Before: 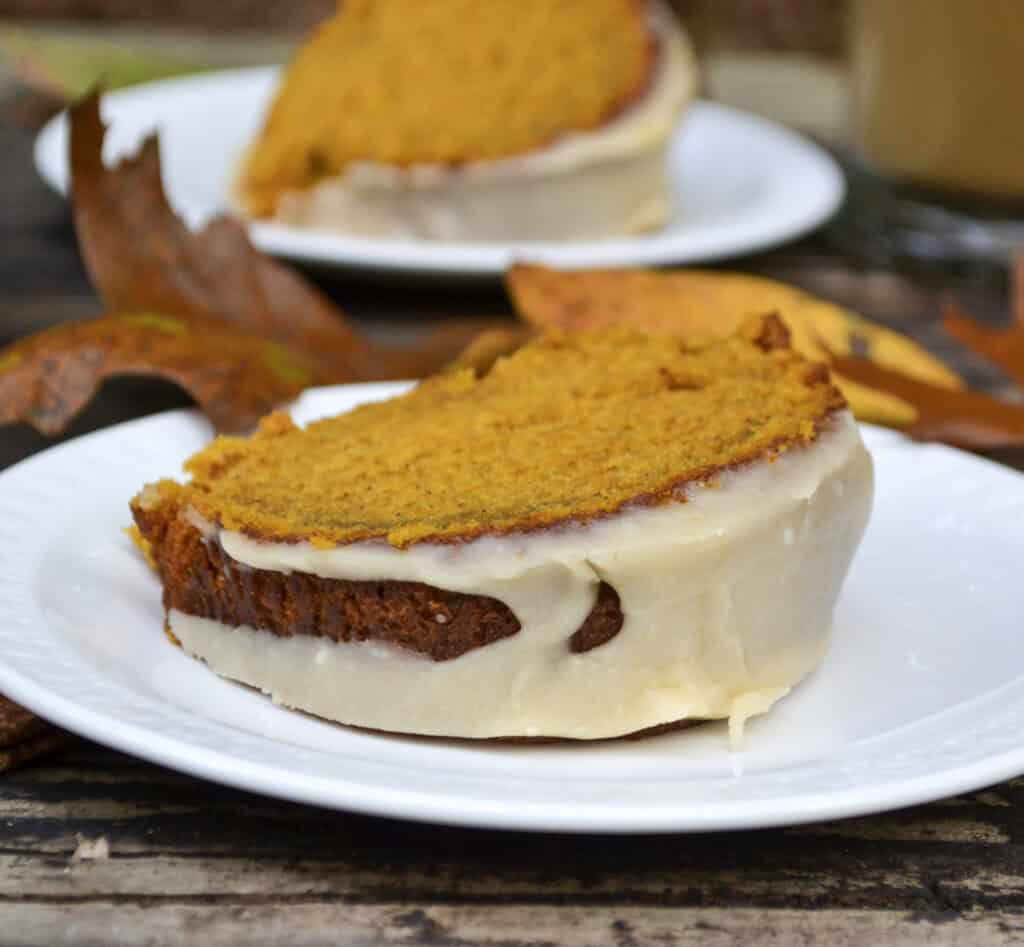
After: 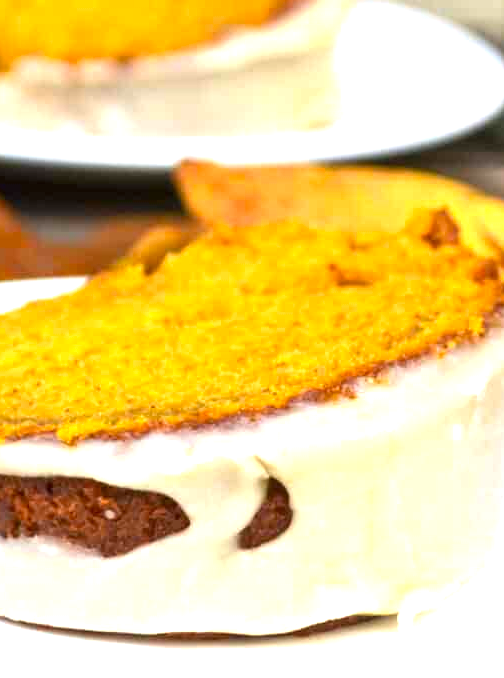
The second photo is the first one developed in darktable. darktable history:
crop: left 32.353%, top 10.999%, right 18.374%, bottom 17.399%
exposure: black level correction 0, exposure 1.287 EV, compensate exposure bias true, compensate highlight preservation false
